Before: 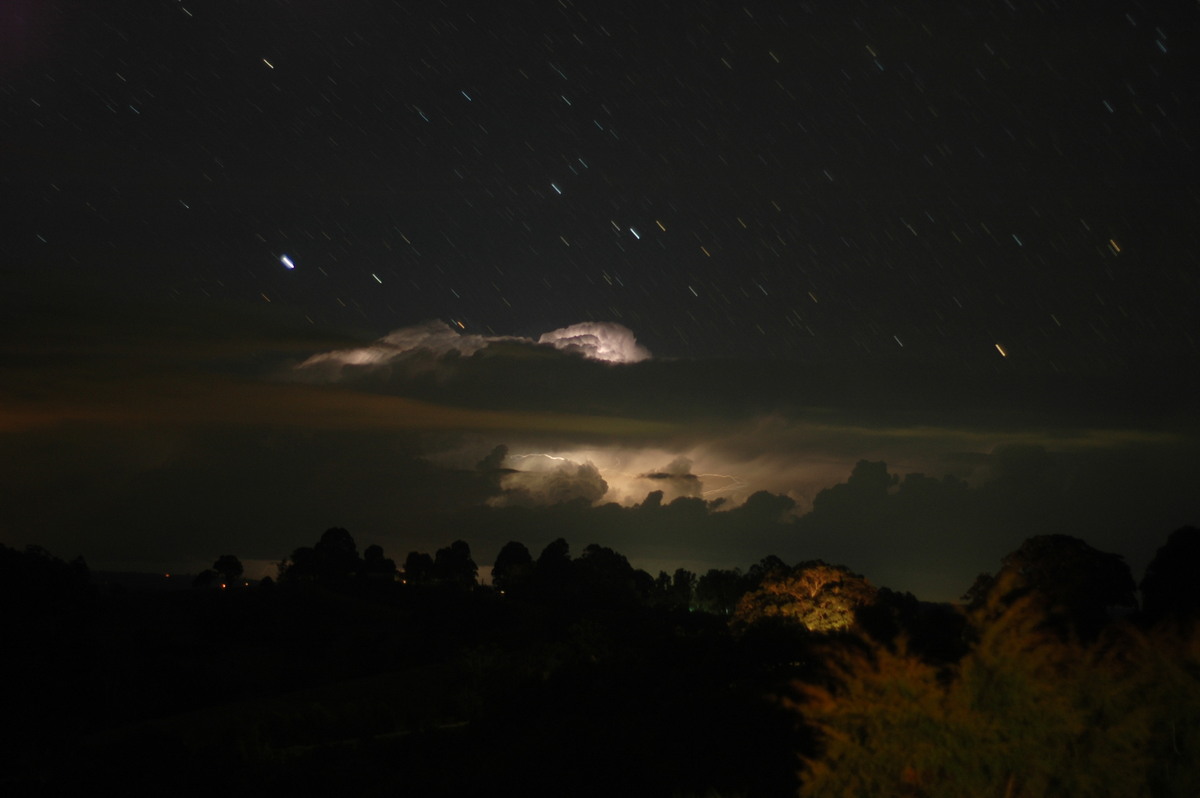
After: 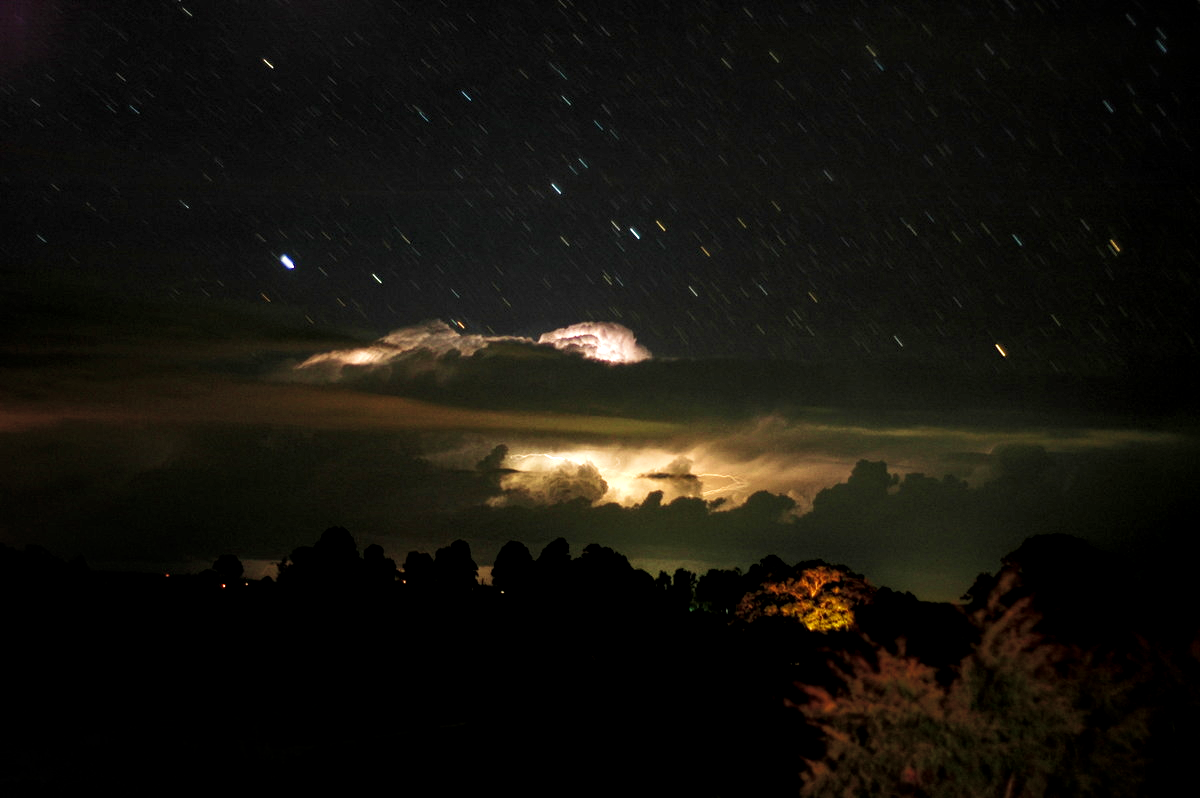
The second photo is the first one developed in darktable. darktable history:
local contrast: highlights 102%, shadows 101%, detail 201%, midtone range 0.2
base curve: curves: ch0 [(0, 0) (0.007, 0.004) (0.027, 0.03) (0.046, 0.07) (0.207, 0.54) (0.442, 0.872) (0.673, 0.972) (1, 1)], preserve colors none
velvia: on, module defaults
